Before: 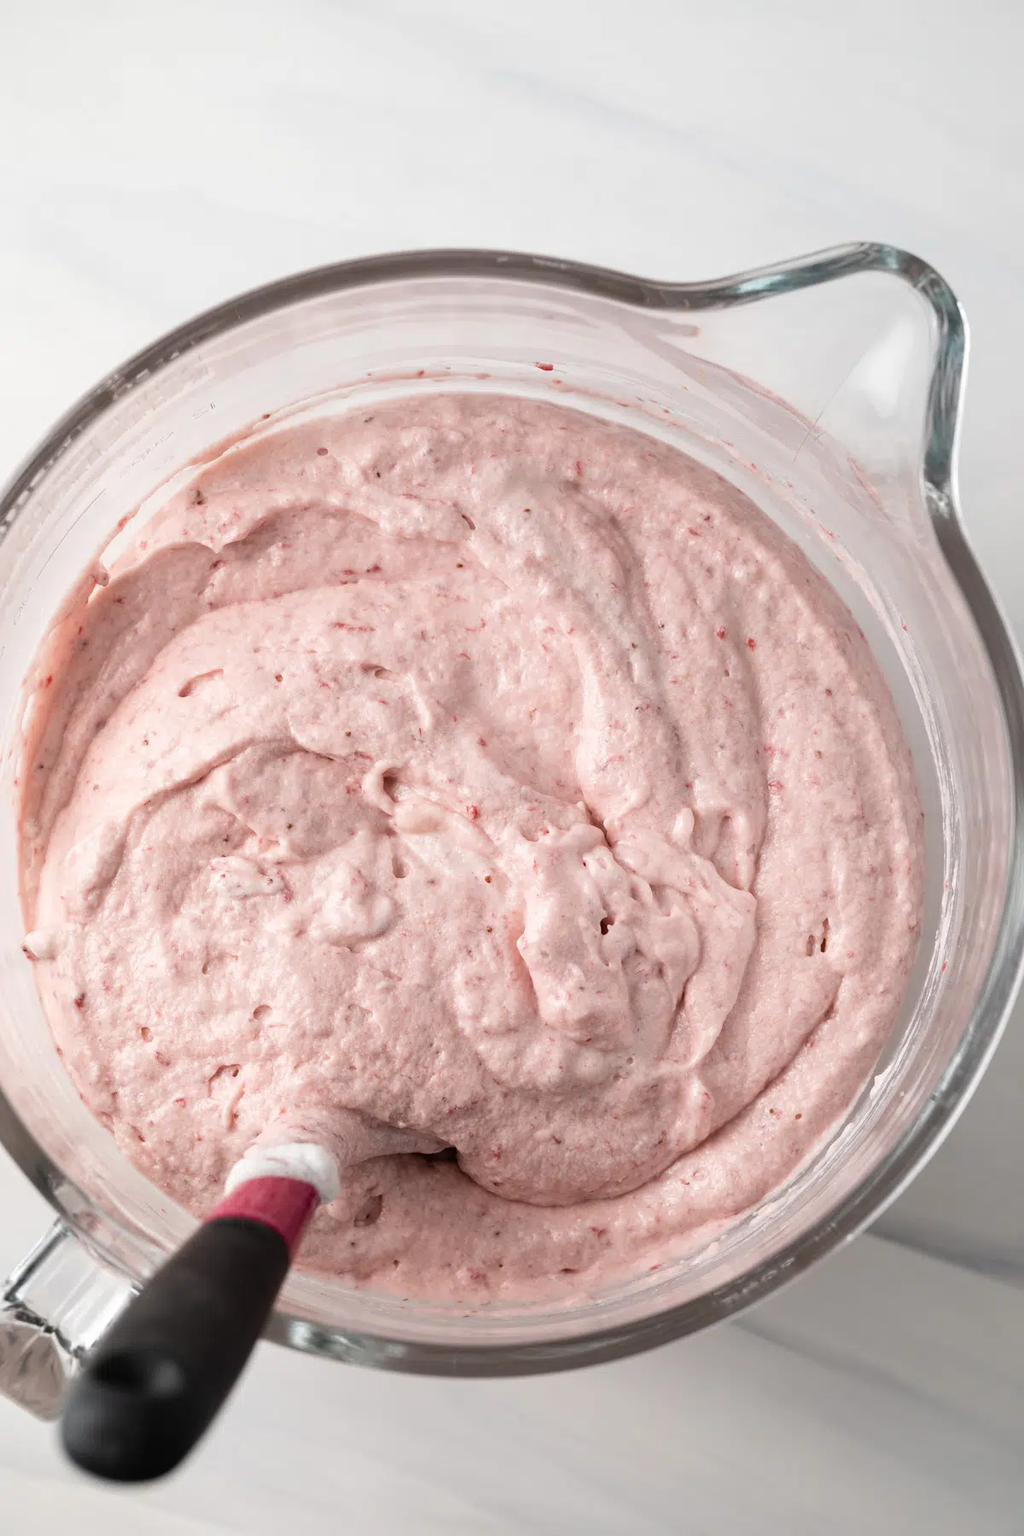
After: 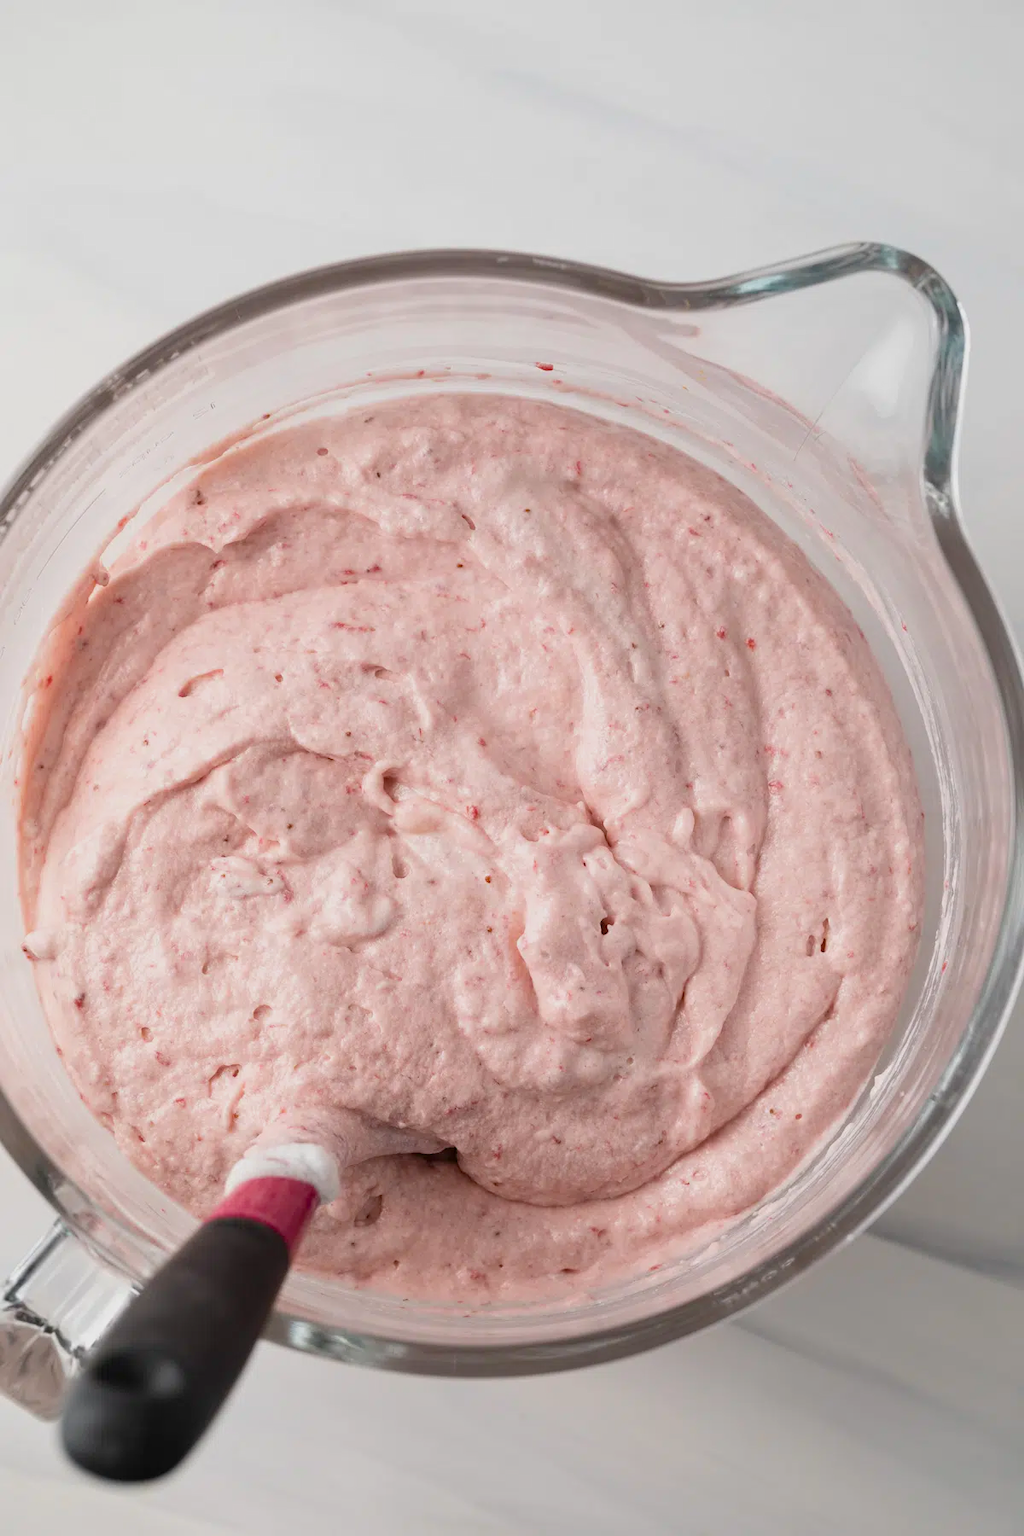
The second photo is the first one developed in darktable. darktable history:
tone equalizer: on, module defaults
color balance rgb: perceptual saturation grading › global saturation 20%, global vibrance 20%
color balance: contrast -15%
